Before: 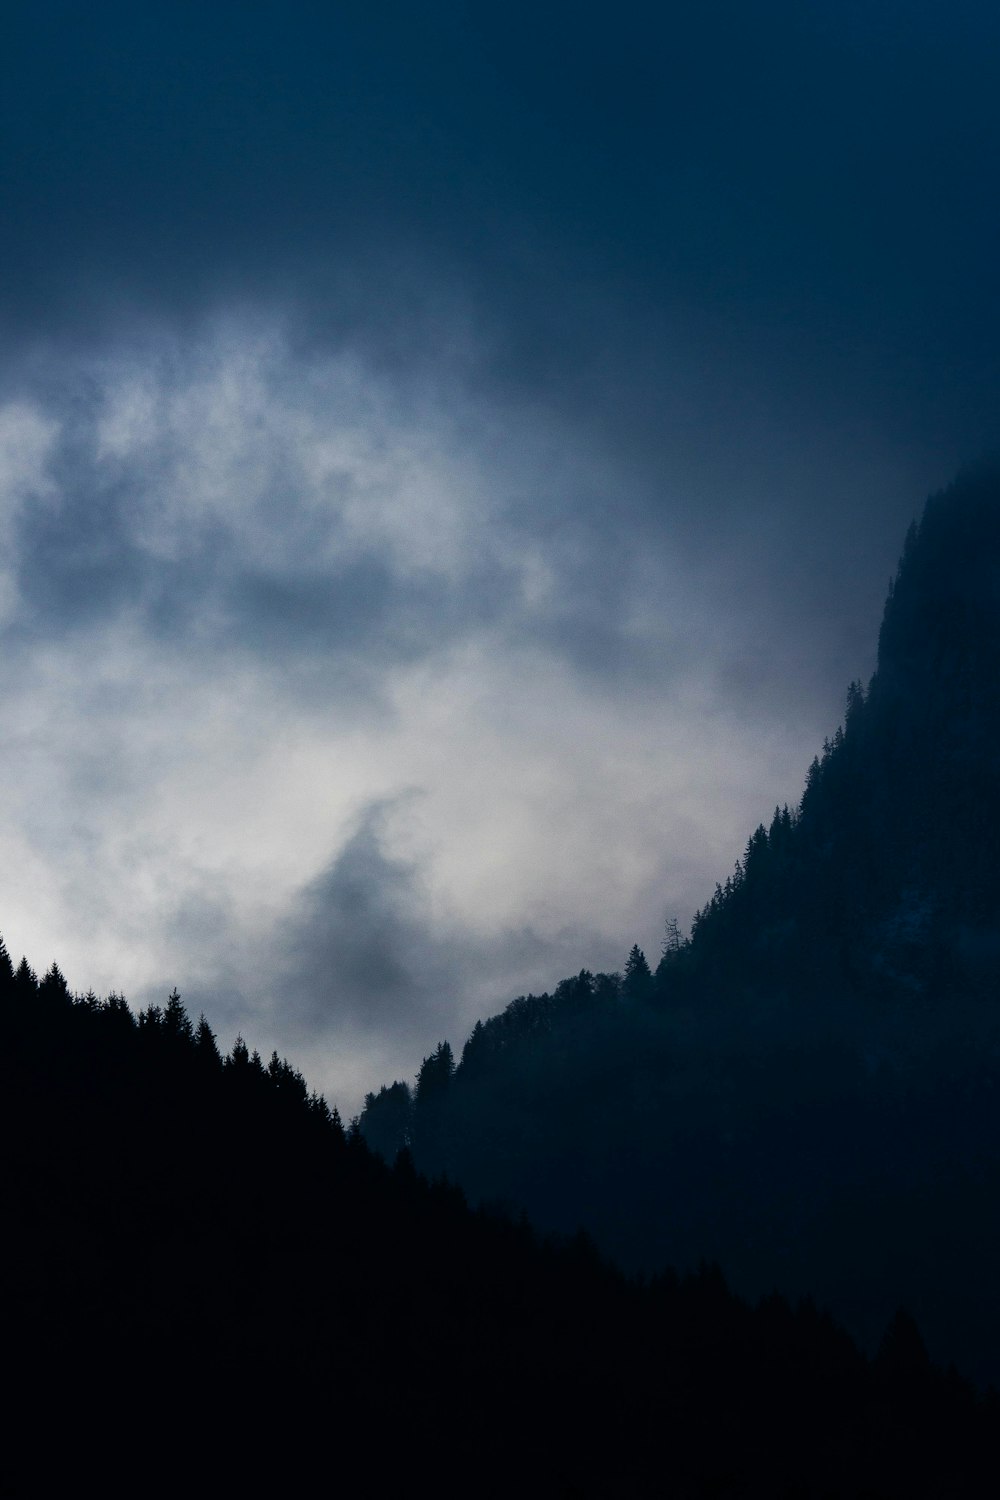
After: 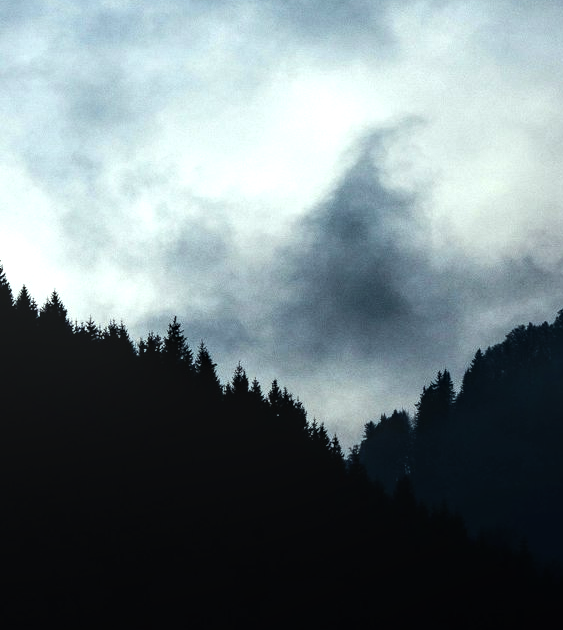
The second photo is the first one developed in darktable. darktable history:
color correction: highlights a* -6.77, highlights b* 0.545
crop: top 44.751%, right 43.632%, bottom 13.193%
local contrast: on, module defaults
tone equalizer: -8 EV -1.04 EV, -7 EV -0.979 EV, -6 EV -0.894 EV, -5 EV -0.566 EV, -3 EV 0.582 EV, -2 EV 0.869 EV, -1 EV 0.997 EV, +0 EV 1.08 EV, edges refinement/feathering 500, mask exposure compensation -1.57 EV, preserve details no
